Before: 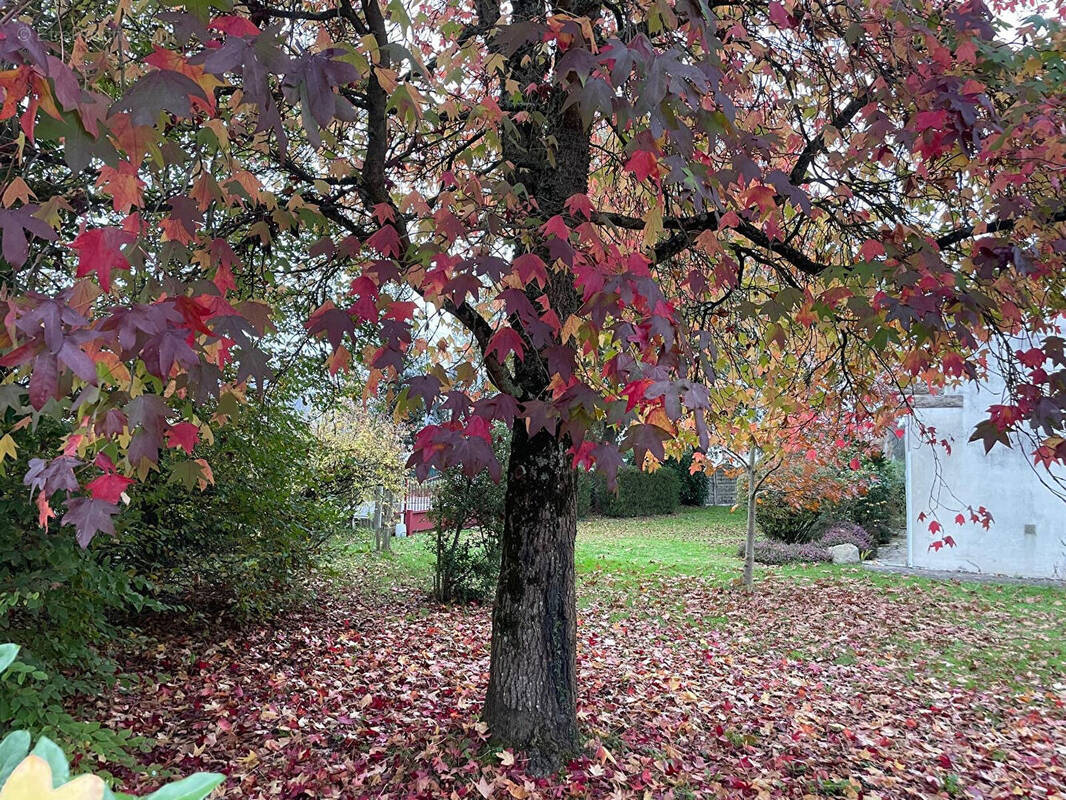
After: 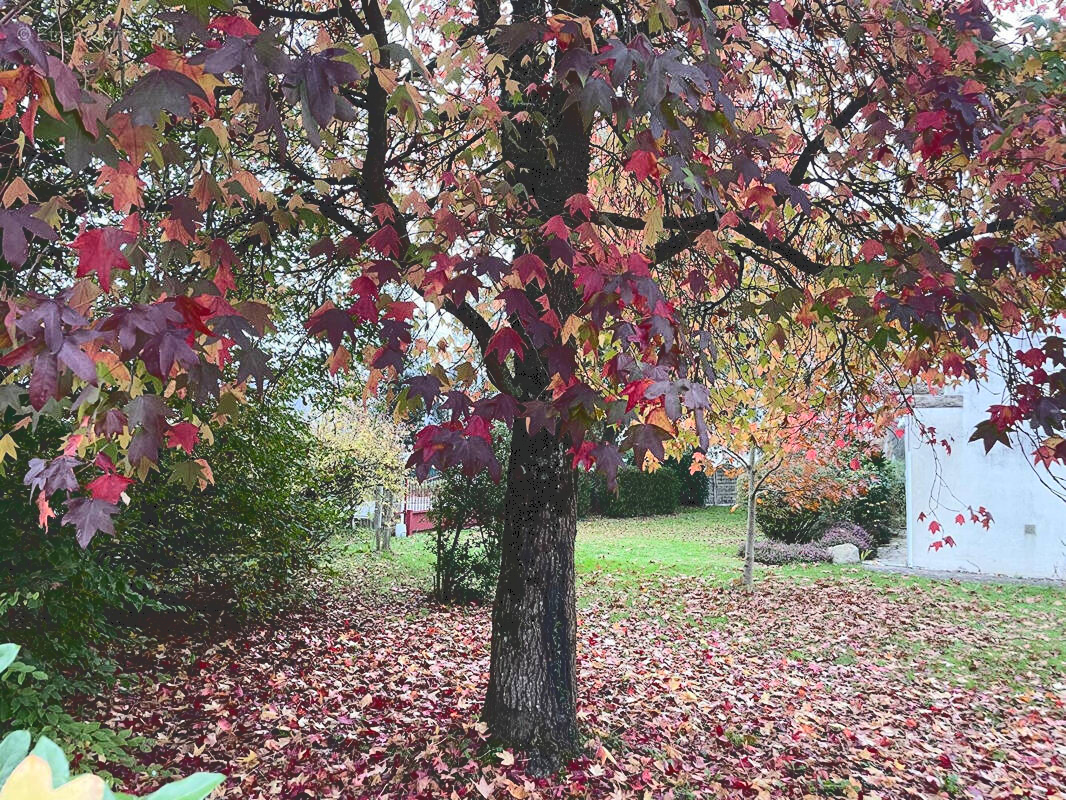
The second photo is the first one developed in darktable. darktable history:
tone curve: curves: ch0 [(0, 0) (0.003, 0.178) (0.011, 0.177) (0.025, 0.177) (0.044, 0.178) (0.069, 0.178) (0.1, 0.18) (0.136, 0.183) (0.177, 0.199) (0.224, 0.227) (0.277, 0.278) (0.335, 0.357) (0.399, 0.449) (0.468, 0.546) (0.543, 0.65) (0.623, 0.724) (0.709, 0.804) (0.801, 0.868) (0.898, 0.921) (1, 1)], color space Lab, independent channels, preserve colors none
